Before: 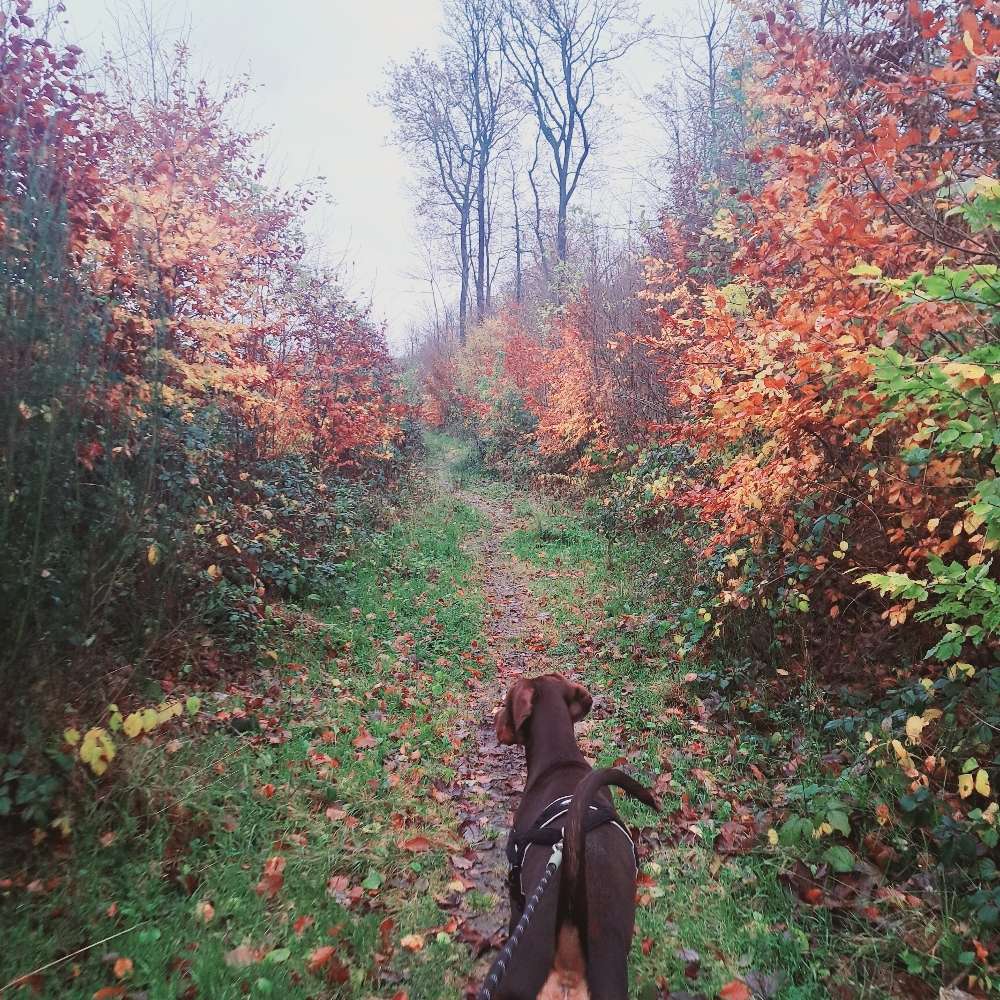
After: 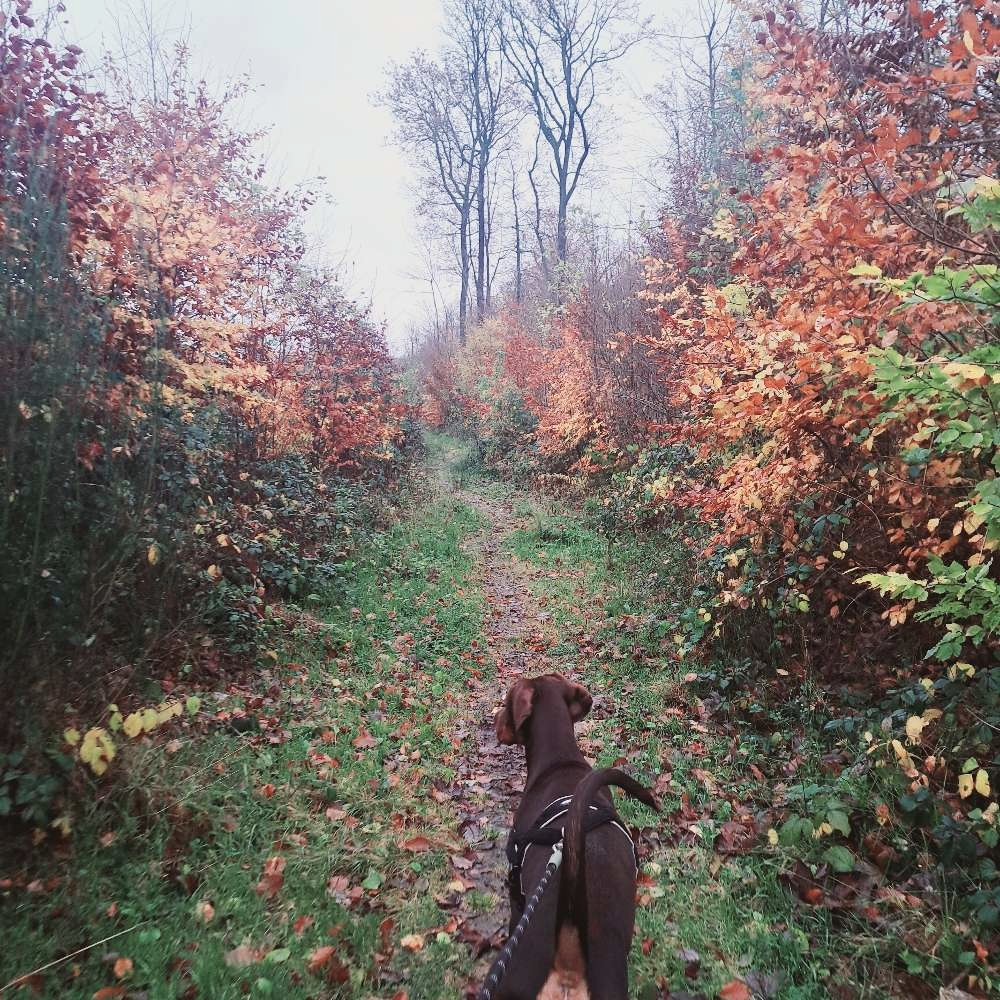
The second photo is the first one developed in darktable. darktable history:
contrast brightness saturation: contrast 0.11, saturation -0.17
tone equalizer: on, module defaults
